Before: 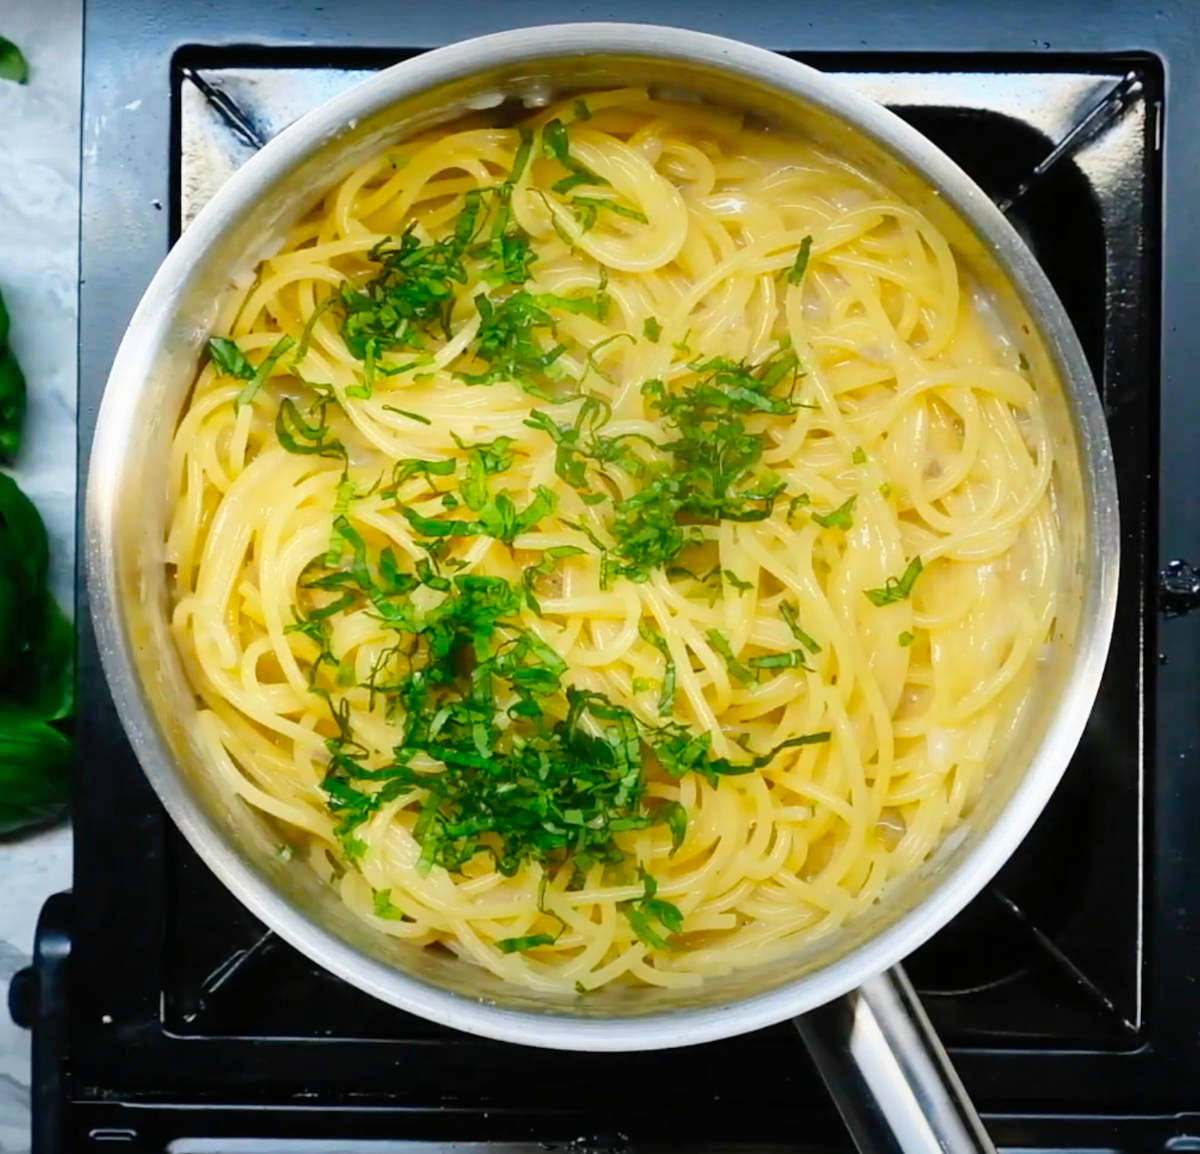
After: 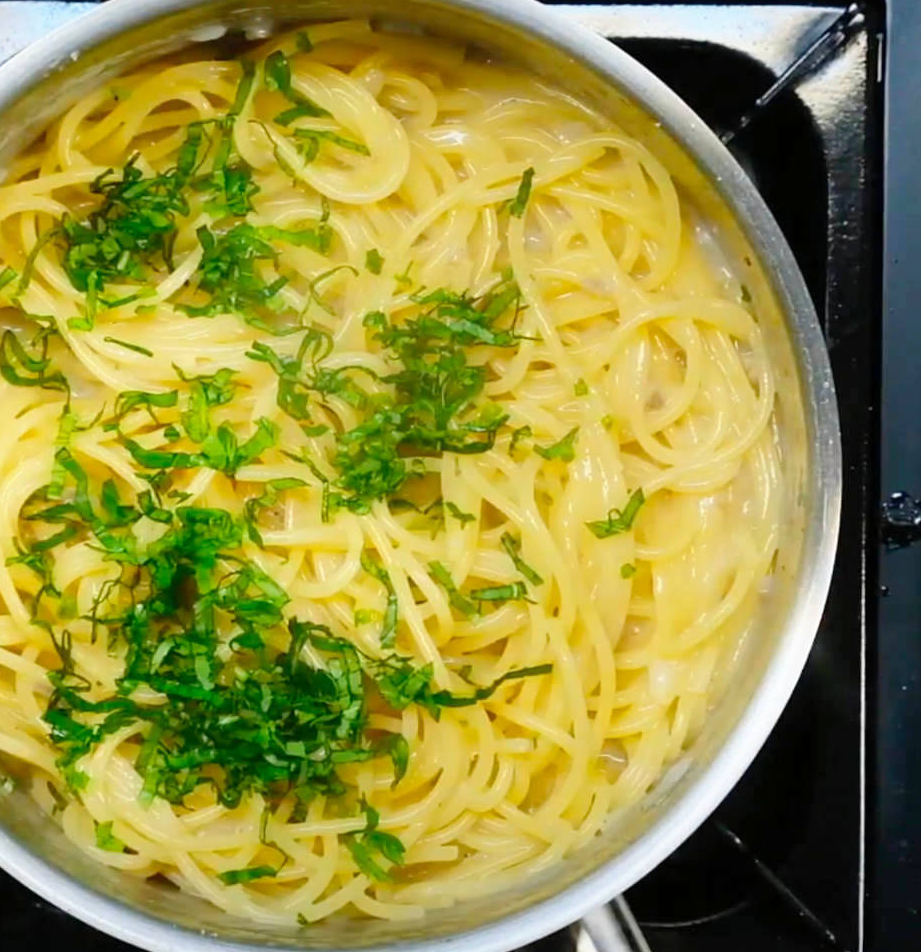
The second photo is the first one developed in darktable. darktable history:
crop: left 23.192%, top 5.899%, bottom 11.602%
